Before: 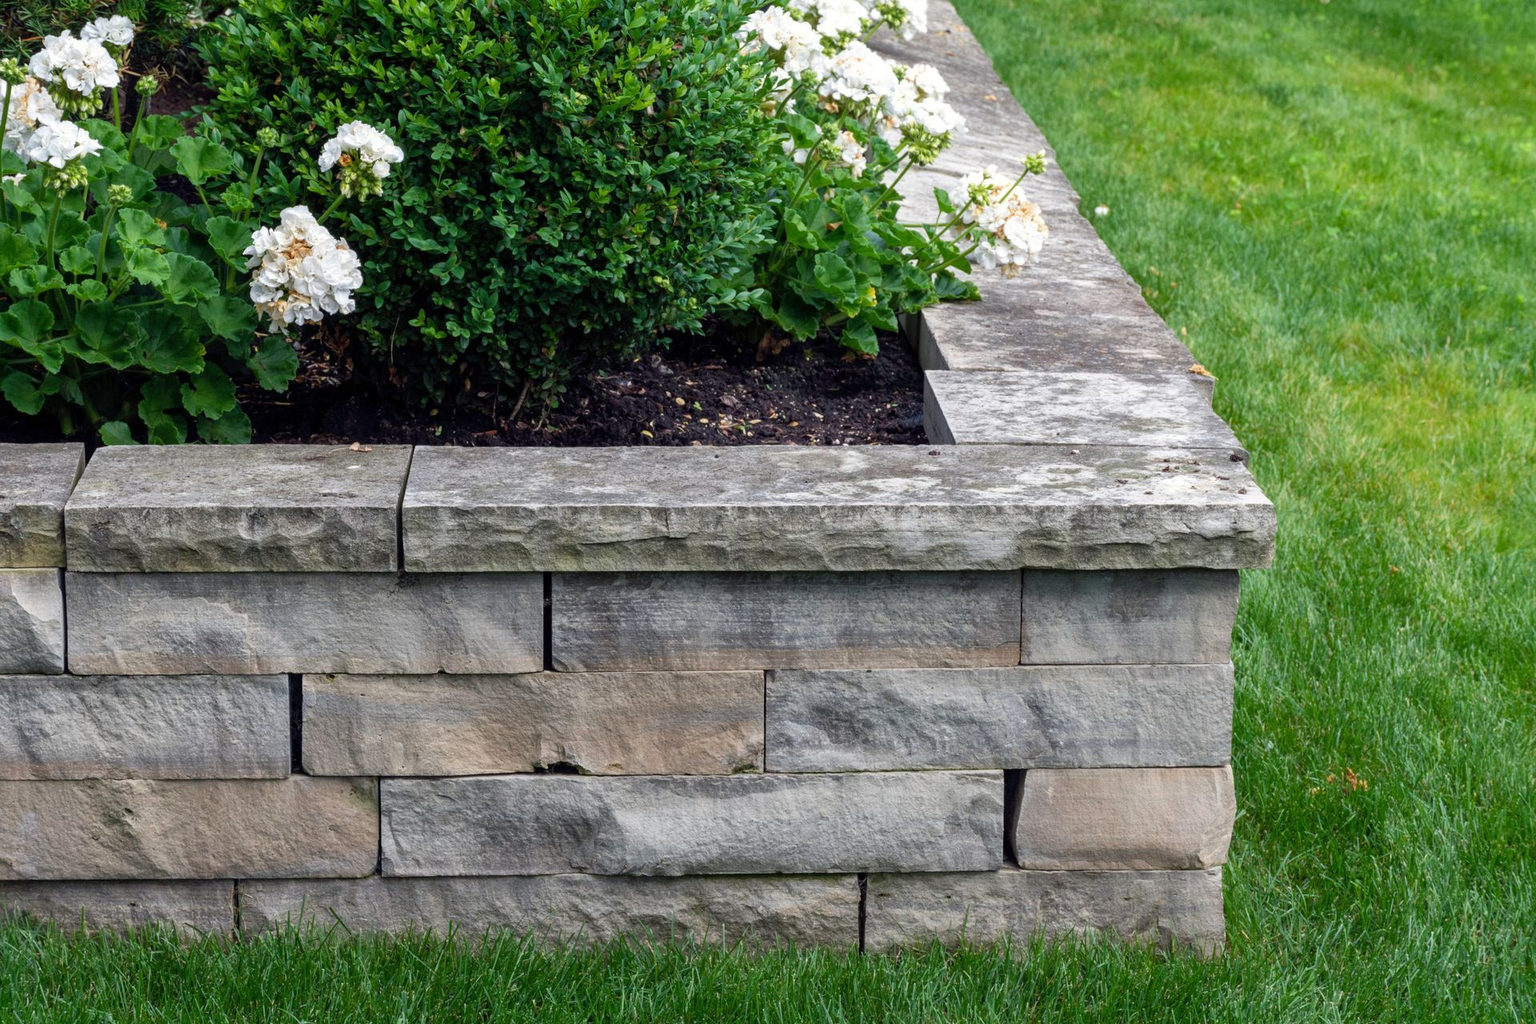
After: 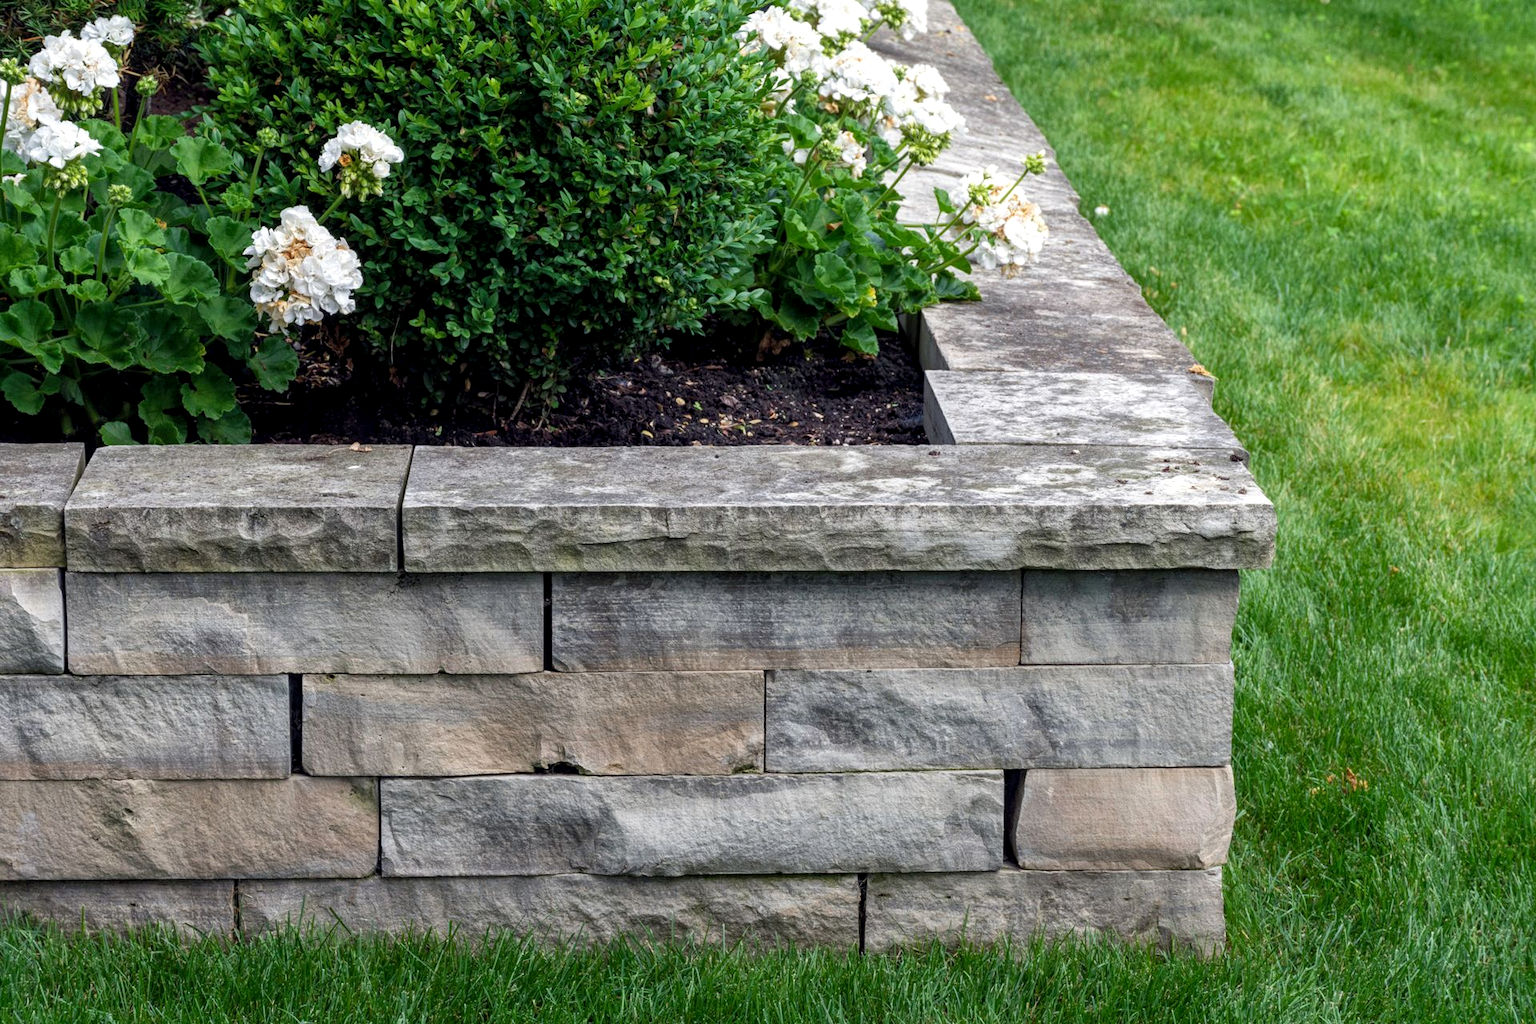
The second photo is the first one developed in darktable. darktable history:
local contrast: highlights 103%, shadows 103%, detail 131%, midtone range 0.2
exposure: compensate highlight preservation false
